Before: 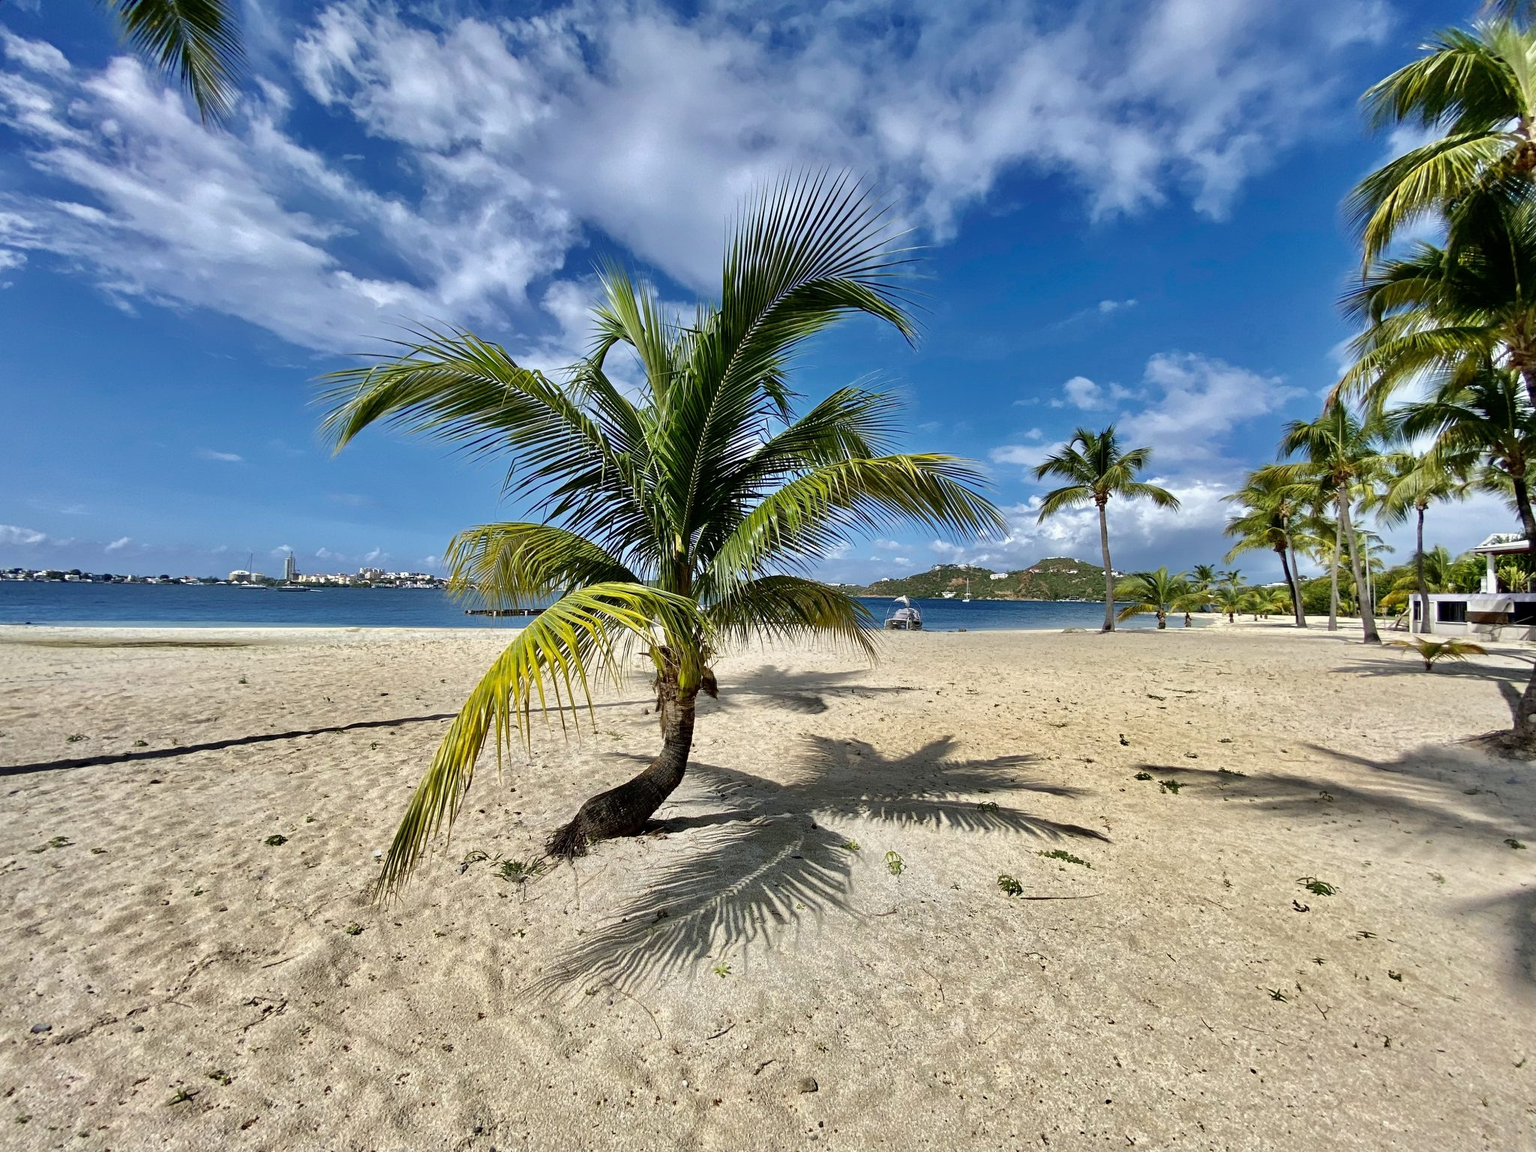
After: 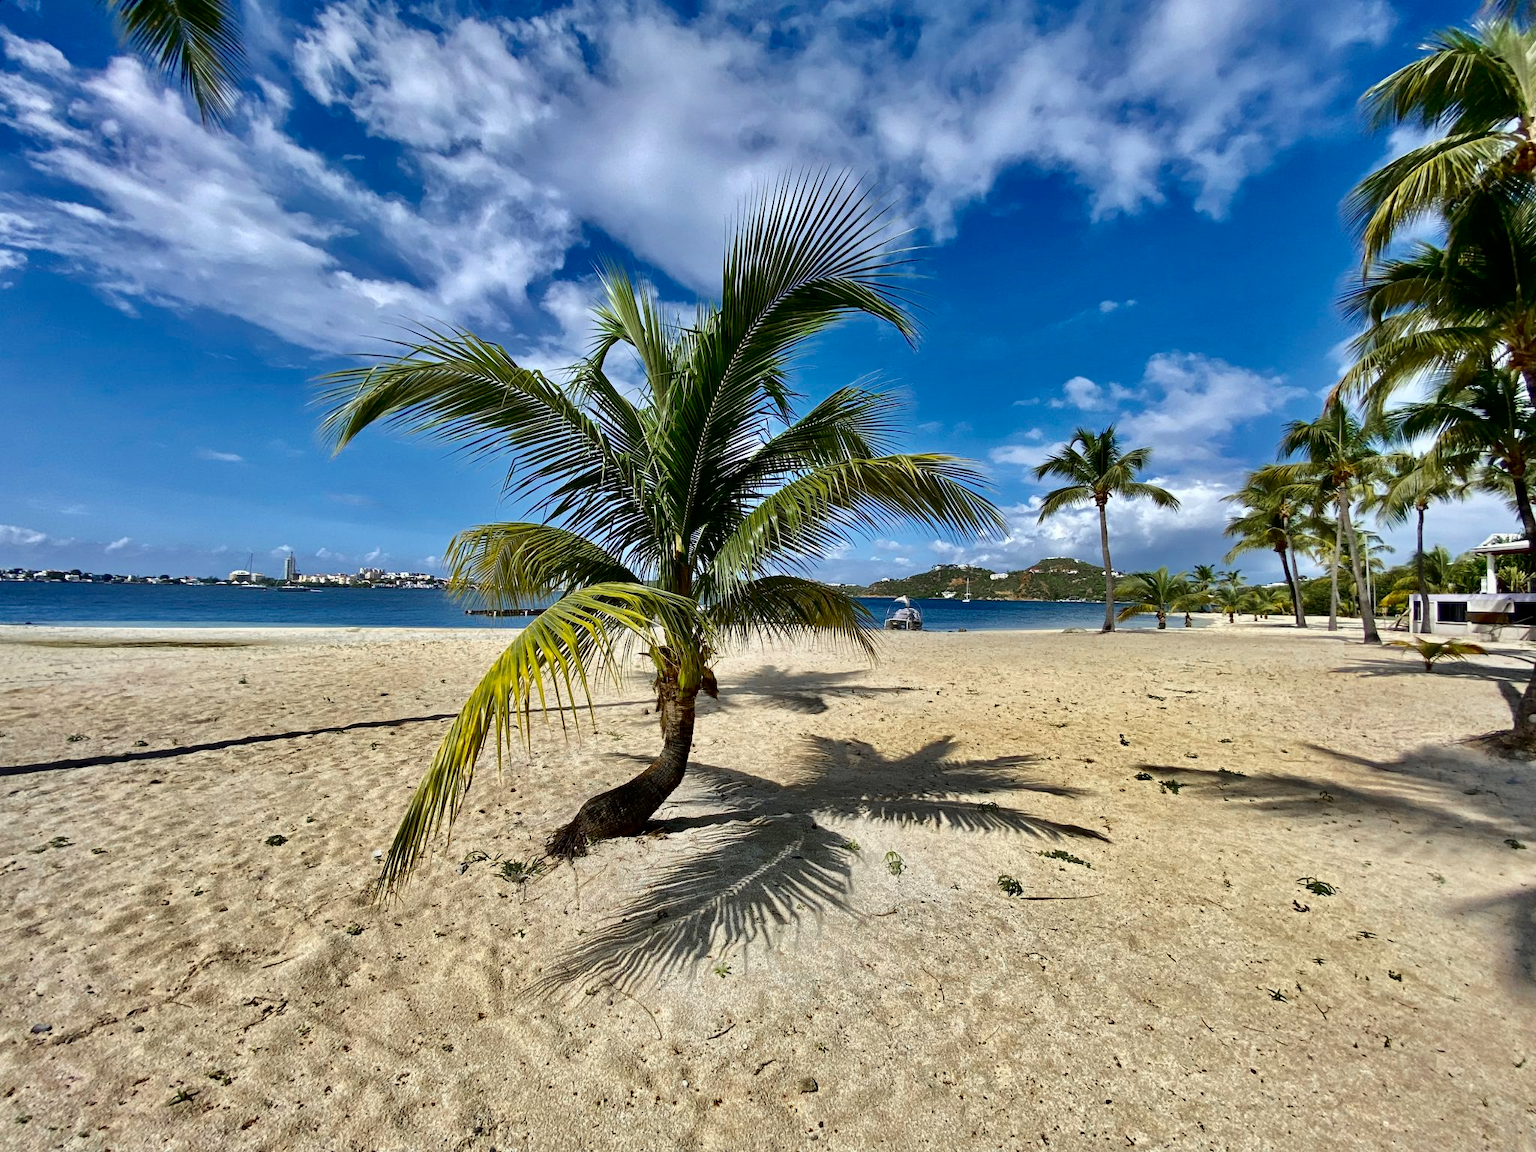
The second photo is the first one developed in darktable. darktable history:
color zones: curves: ch0 [(0.11, 0.396) (0.195, 0.36) (0.25, 0.5) (0.303, 0.412) (0.357, 0.544) (0.75, 0.5) (0.967, 0.328)]; ch1 [(0, 0.468) (0.112, 0.512) (0.202, 0.6) (0.25, 0.5) (0.307, 0.352) (0.357, 0.544) (0.75, 0.5) (0.963, 0.524)]
contrast brightness saturation: contrast 0.129, brightness -0.062, saturation 0.156
